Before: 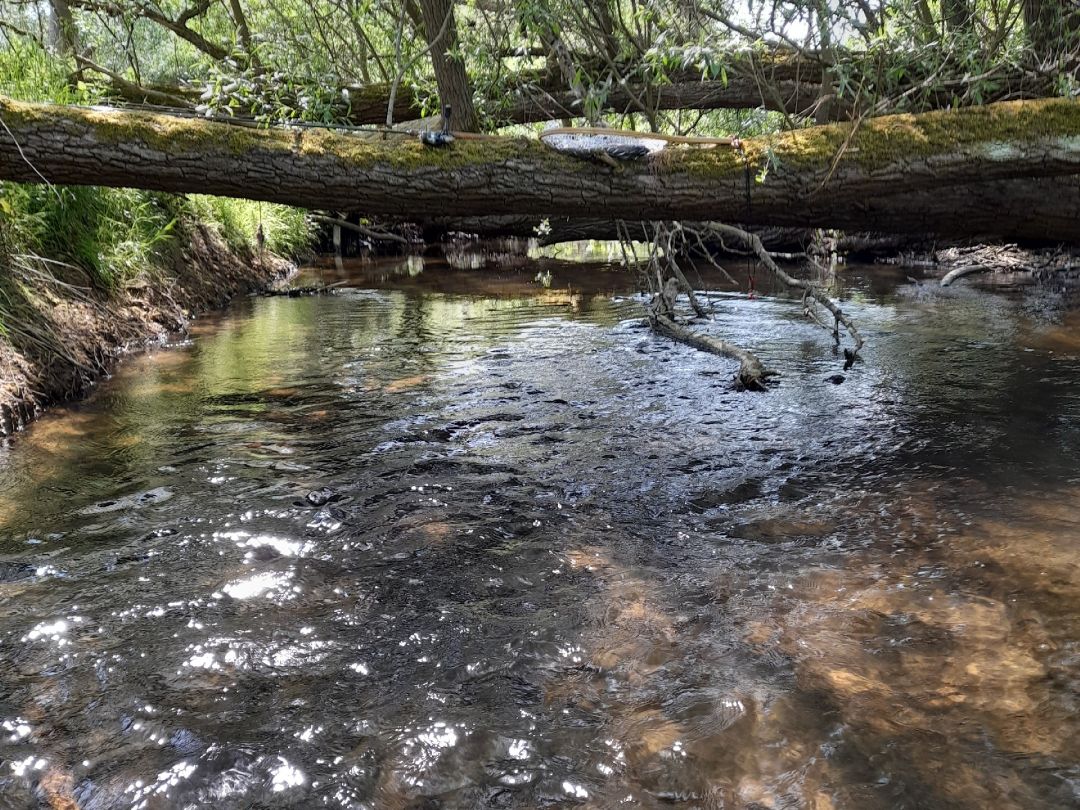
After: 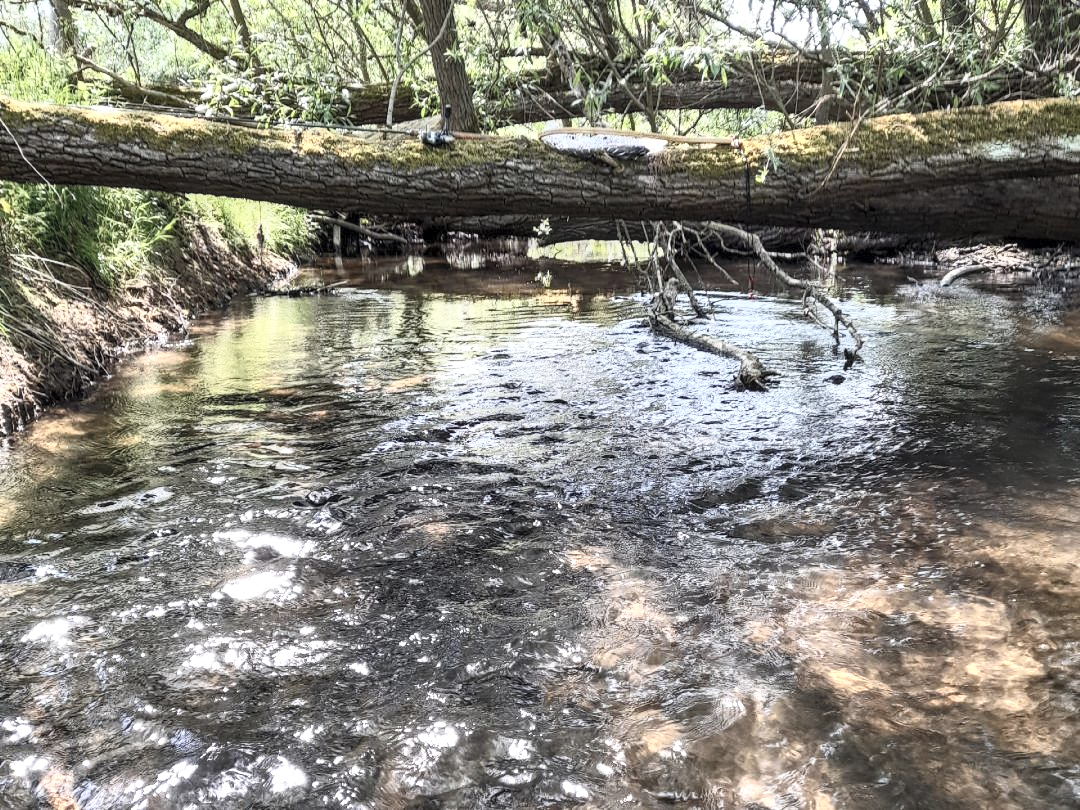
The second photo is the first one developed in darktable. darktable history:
local contrast: detail 130%
contrast brightness saturation: contrast 0.443, brightness 0.558, saturation -0.193
